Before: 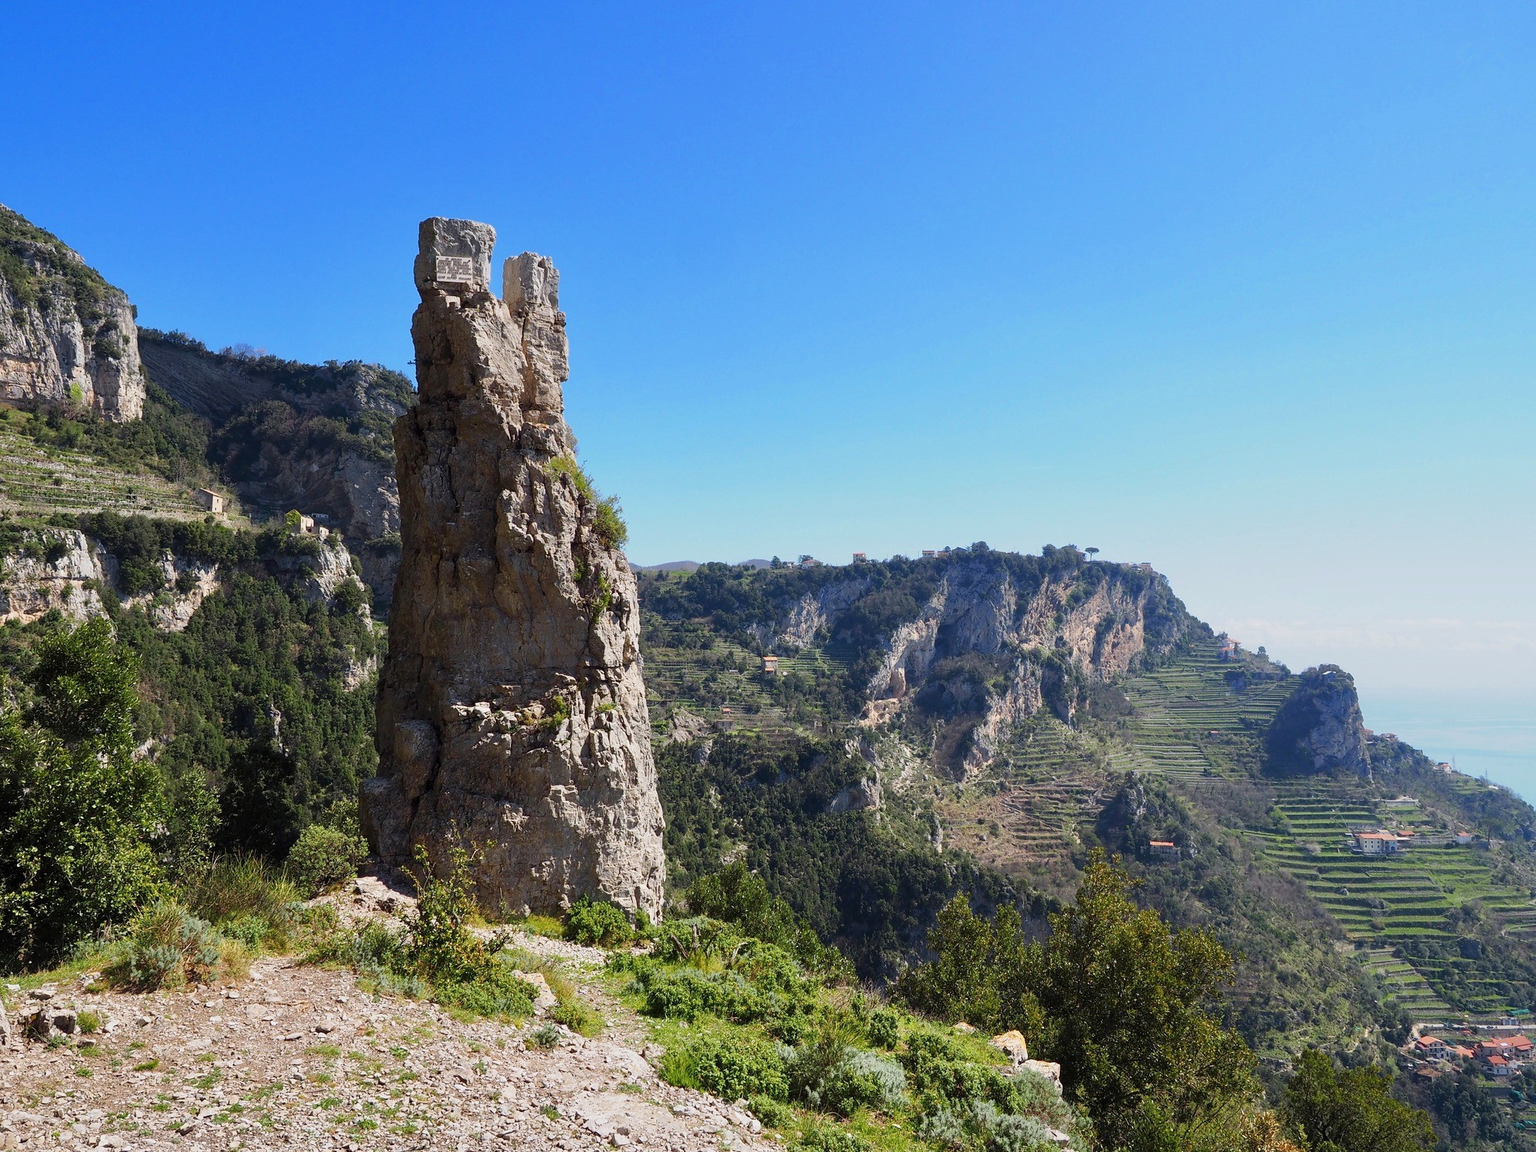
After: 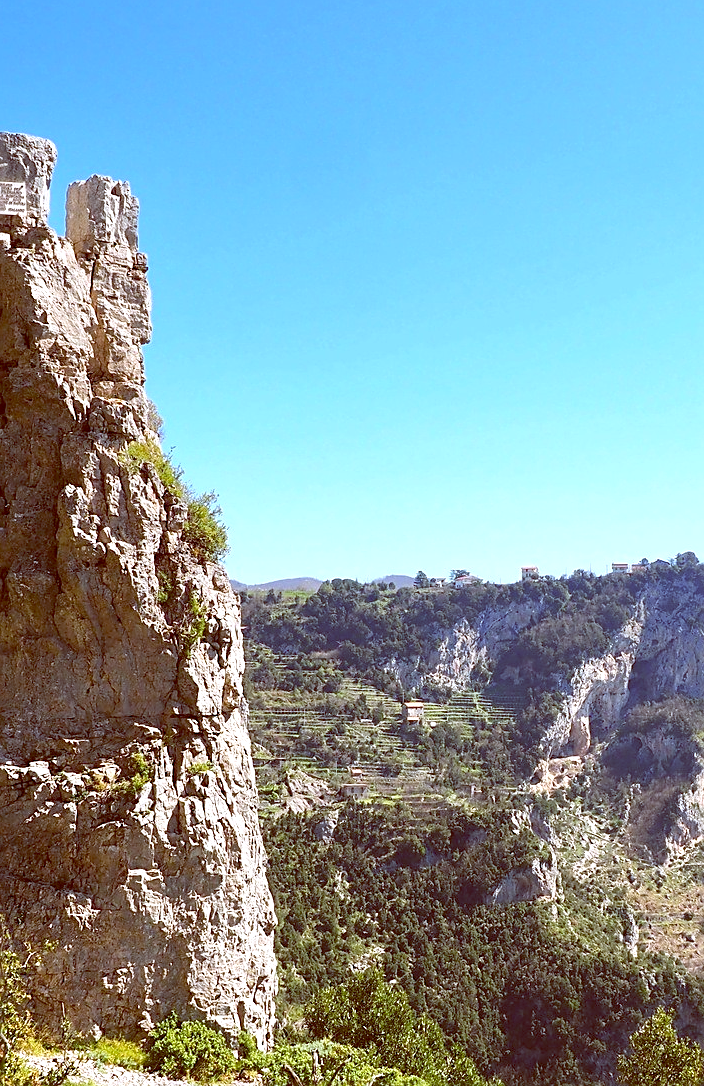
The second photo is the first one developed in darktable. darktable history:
tone equalizer: on, module defaults
sharpen: amount 0.575
crop and rotate: left 29.476%, top 10.214%, right 35.32%, bottom 17.333%
exposure: black level correction 0, exposure 0.7 EV, compensate exposure bias true, compensate highlight preservation false
color balance: lift [1, 1.011, 0.999, 0.989], gamma [1.109, 1.045, 1.039, 0.955], gain [0.917, 0.936, 0.952, 1.064], contrast 2.32%, contrast fulcrum 19%, output saturation 101%
